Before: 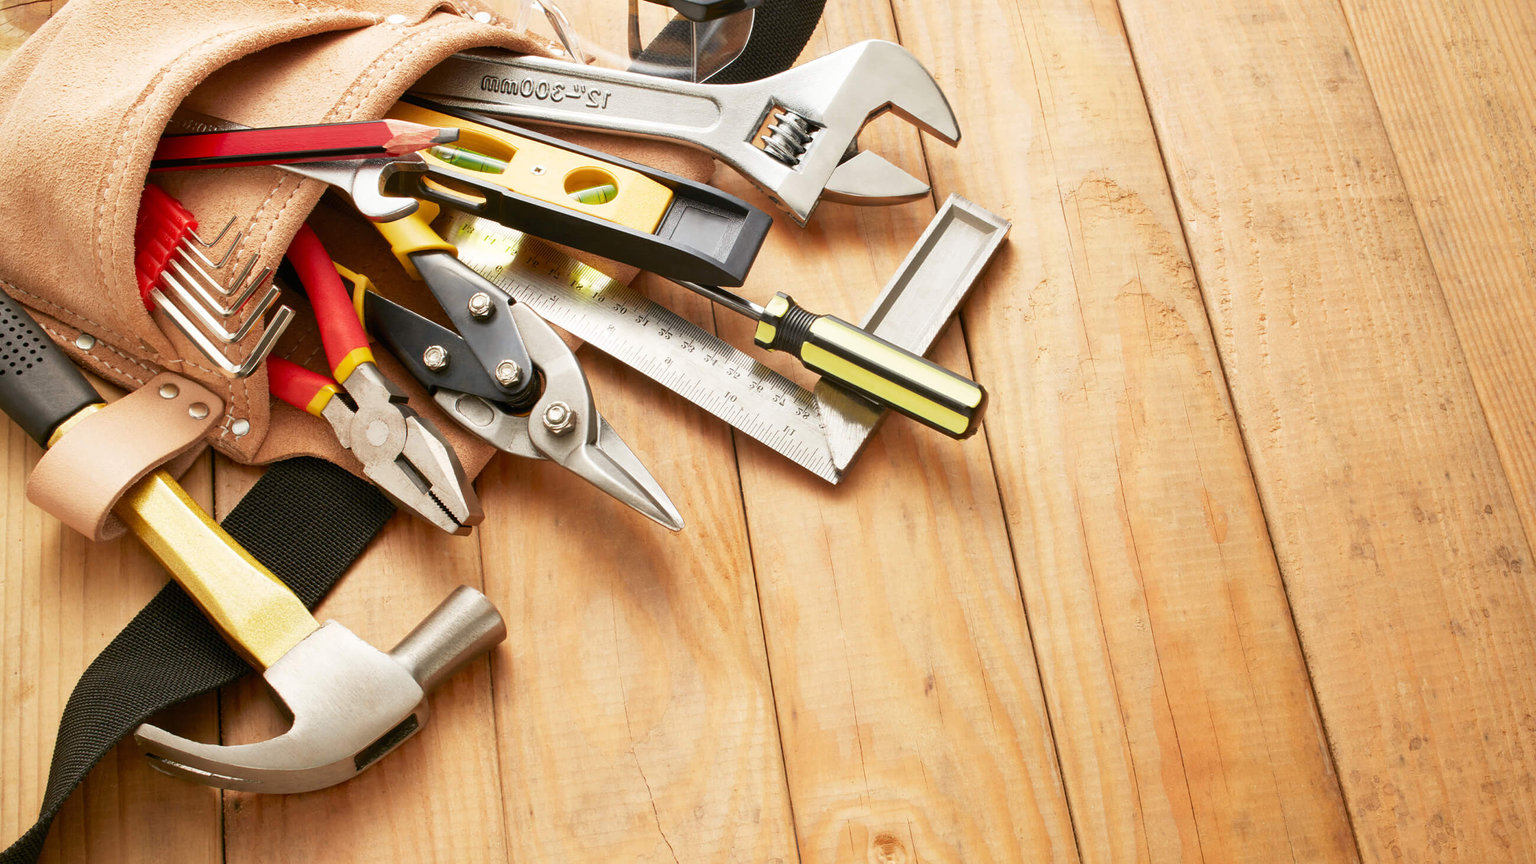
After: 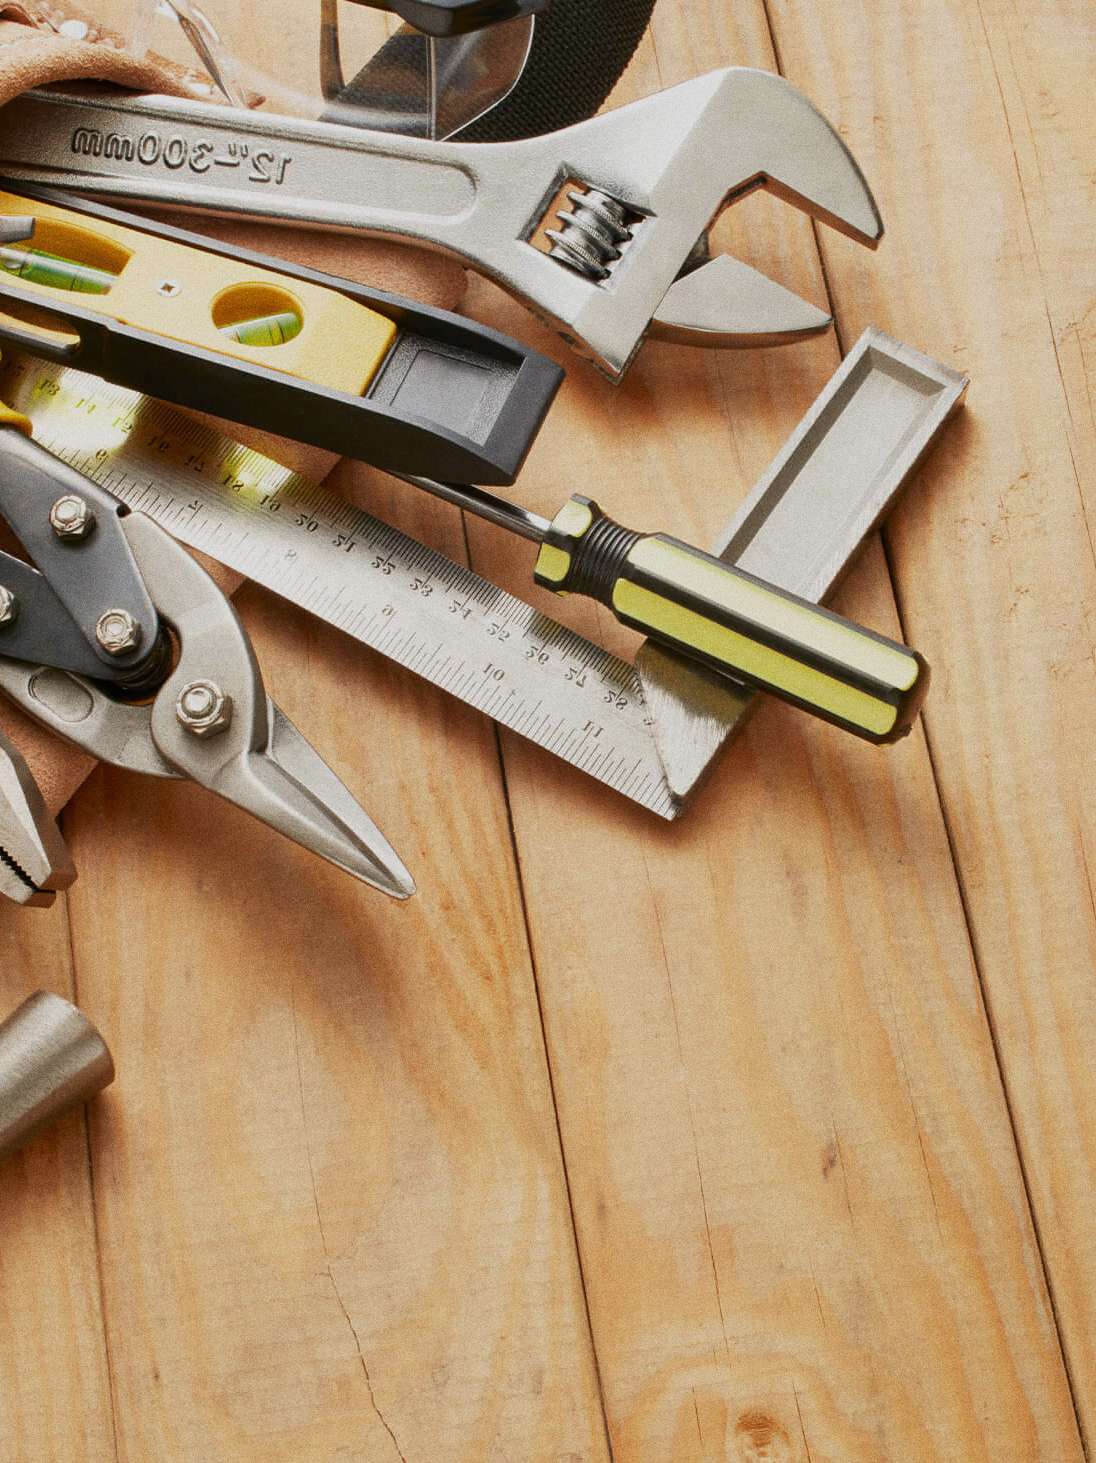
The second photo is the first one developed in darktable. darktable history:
grain: coarseness 8.68 ISO, strength 31.94%
crop: left 28.583%, right 29.231%
exposure: exposure -0.492 EV, compensate highlight preservation false
